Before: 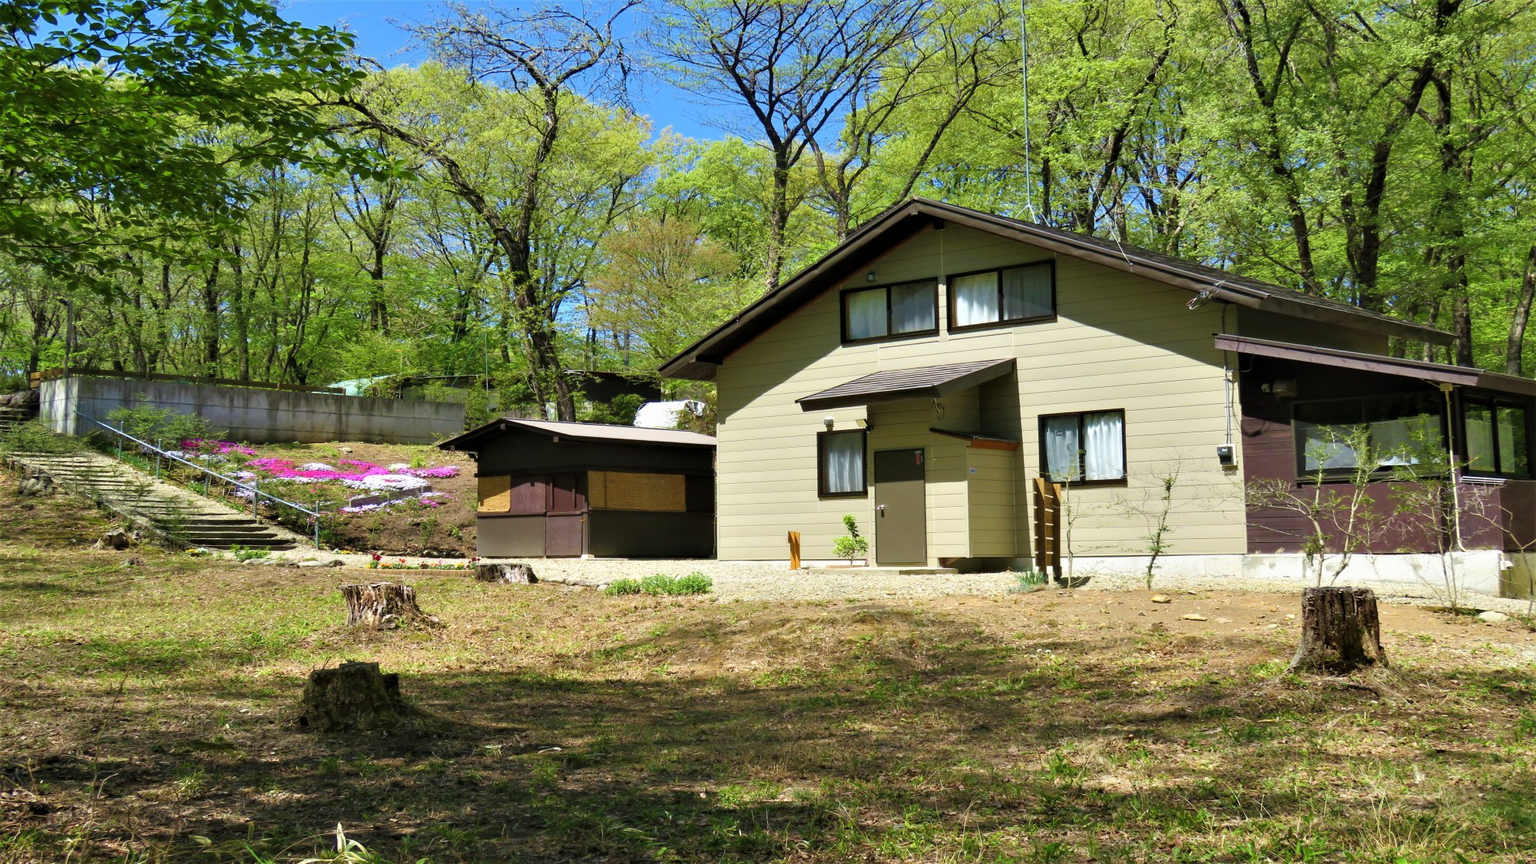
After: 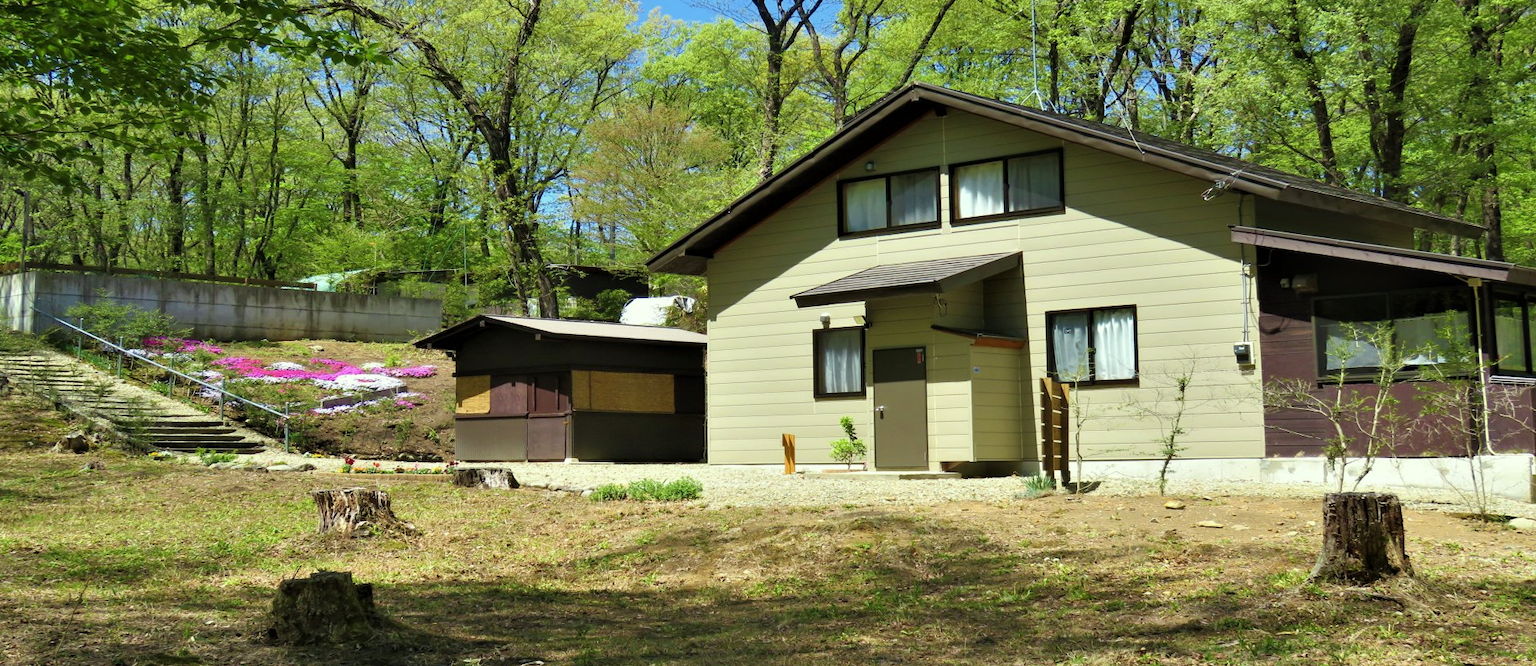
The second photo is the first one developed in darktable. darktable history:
color correction: highlights a* -4.69, highlights b* 5.05, saturation 0.955
crop and rotate: left 2.943%, top 13.848%, right 1.987%, bottom 12.752%
